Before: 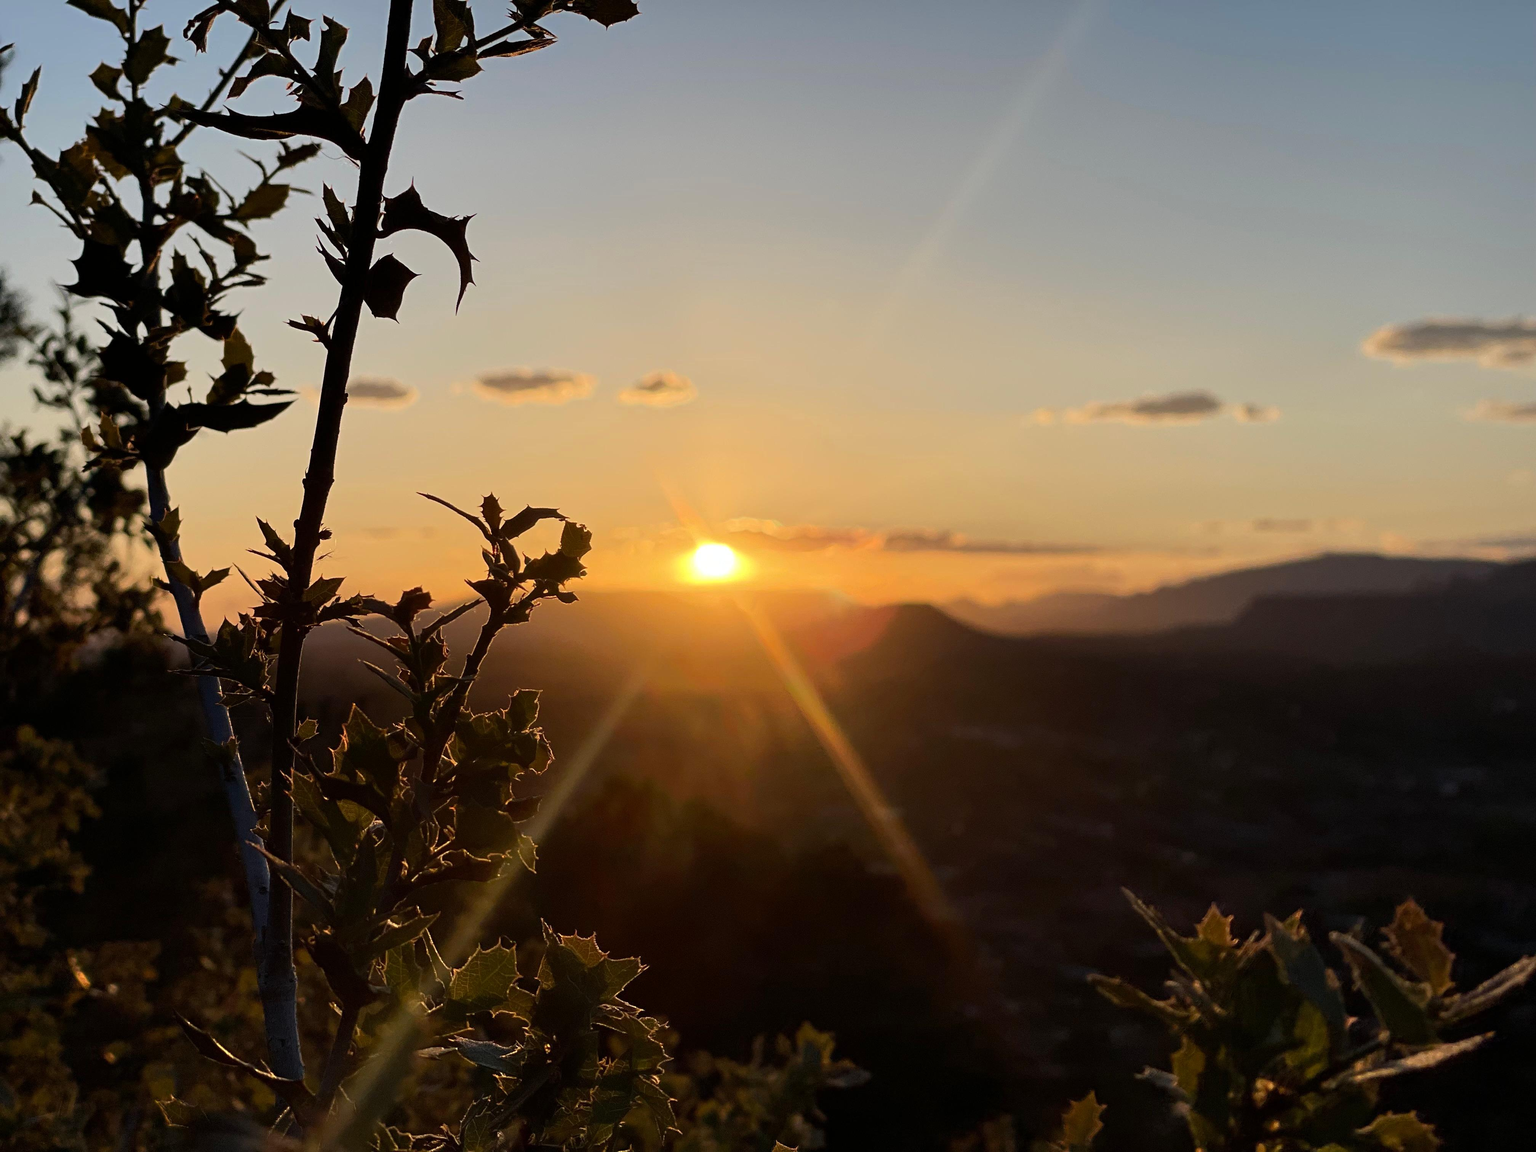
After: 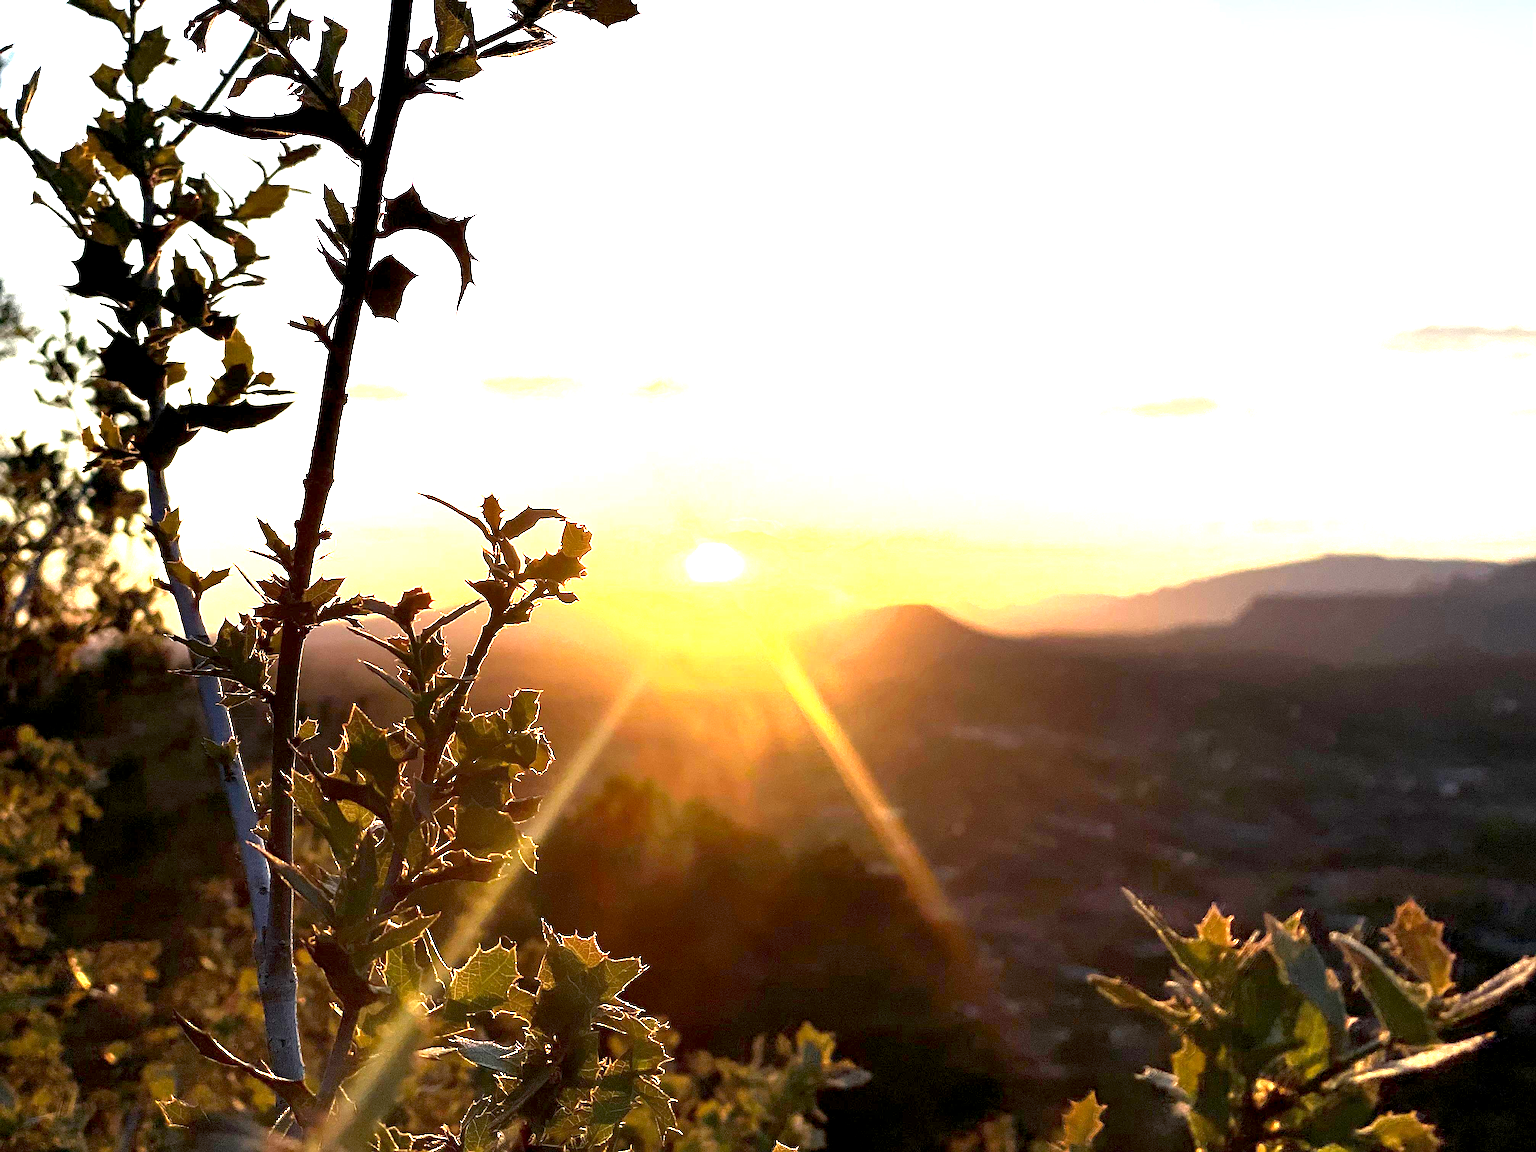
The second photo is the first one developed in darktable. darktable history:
sharpen: on, module defaults
exposure: black level correction 0.001, exposure 2.618 EV, compensate highlight preservation false
